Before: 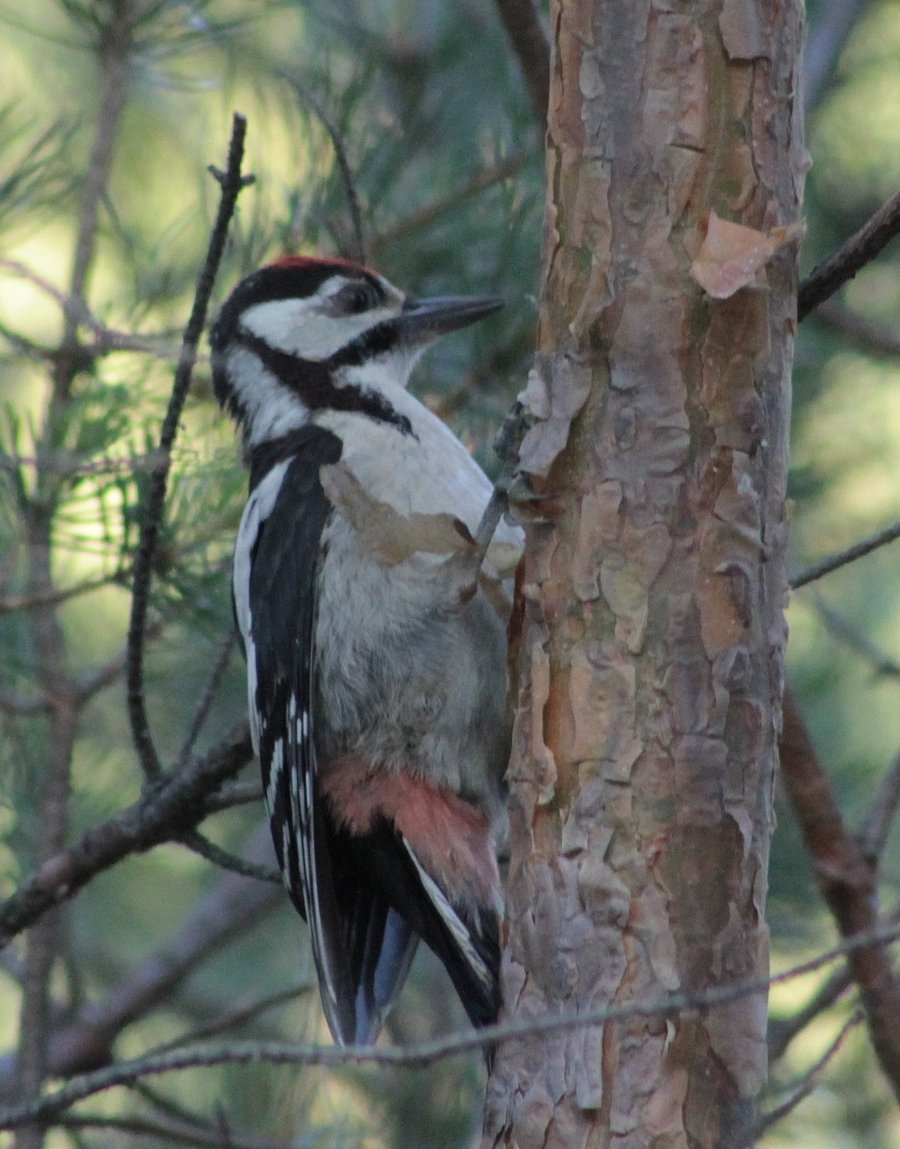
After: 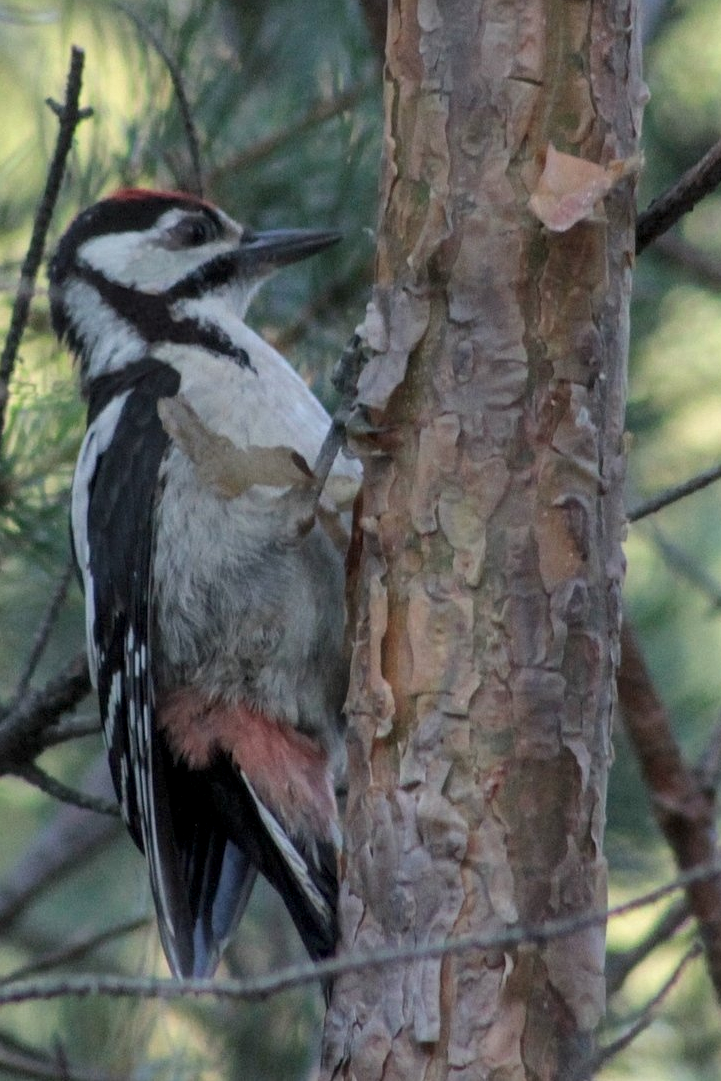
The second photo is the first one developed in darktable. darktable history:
local contrast: on, module defaults
crop and rotate: left 18.022%, top 5.89%, right 1.849%
